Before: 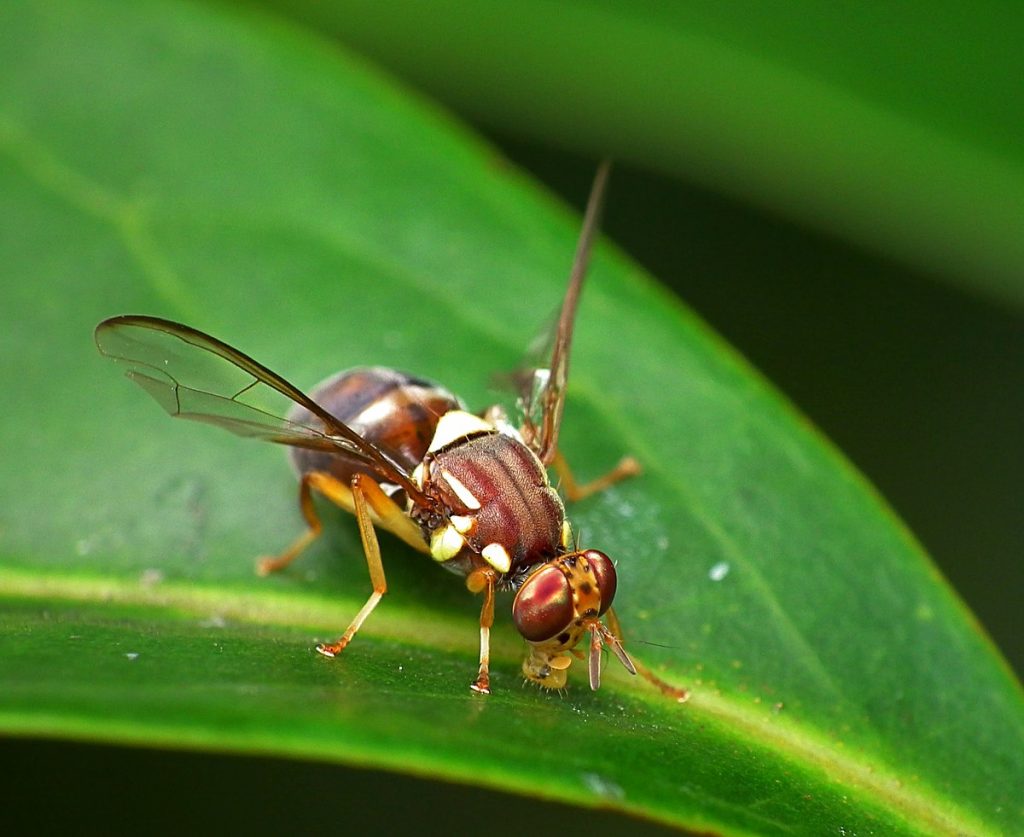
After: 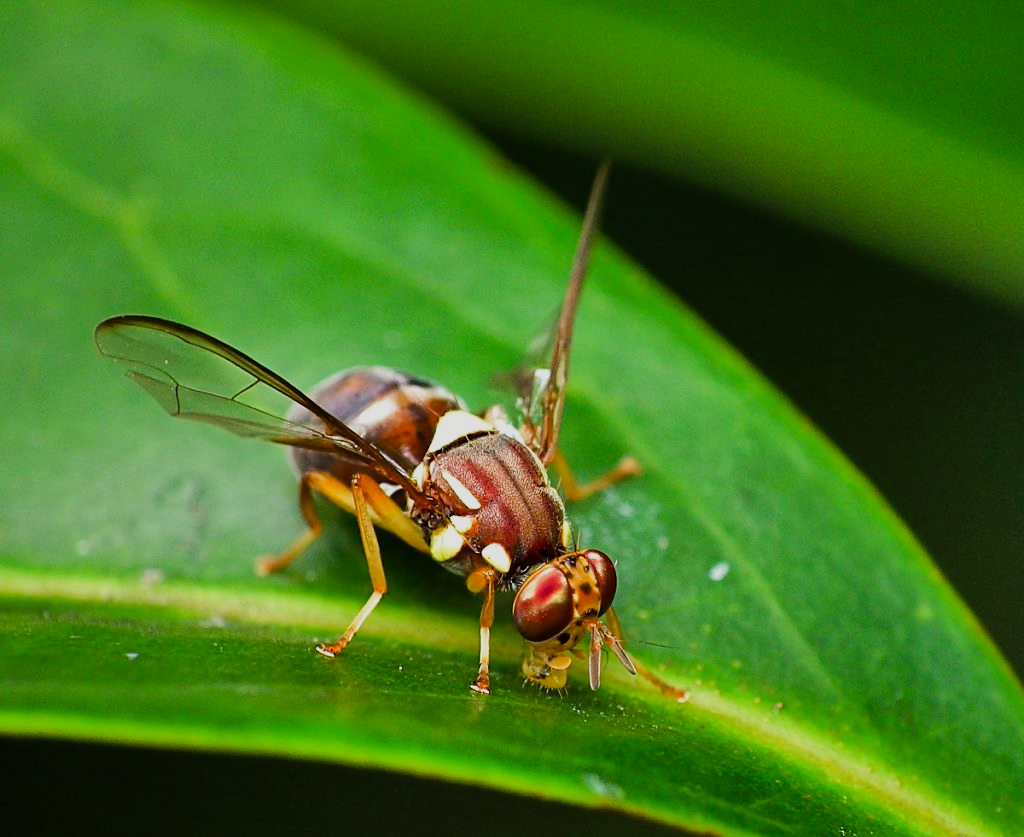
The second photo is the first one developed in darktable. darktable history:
shadows and highlights: highlights color adjustment 0%, low approximation 0.01, soften with gaussian
sigmoid: on, module defaults
